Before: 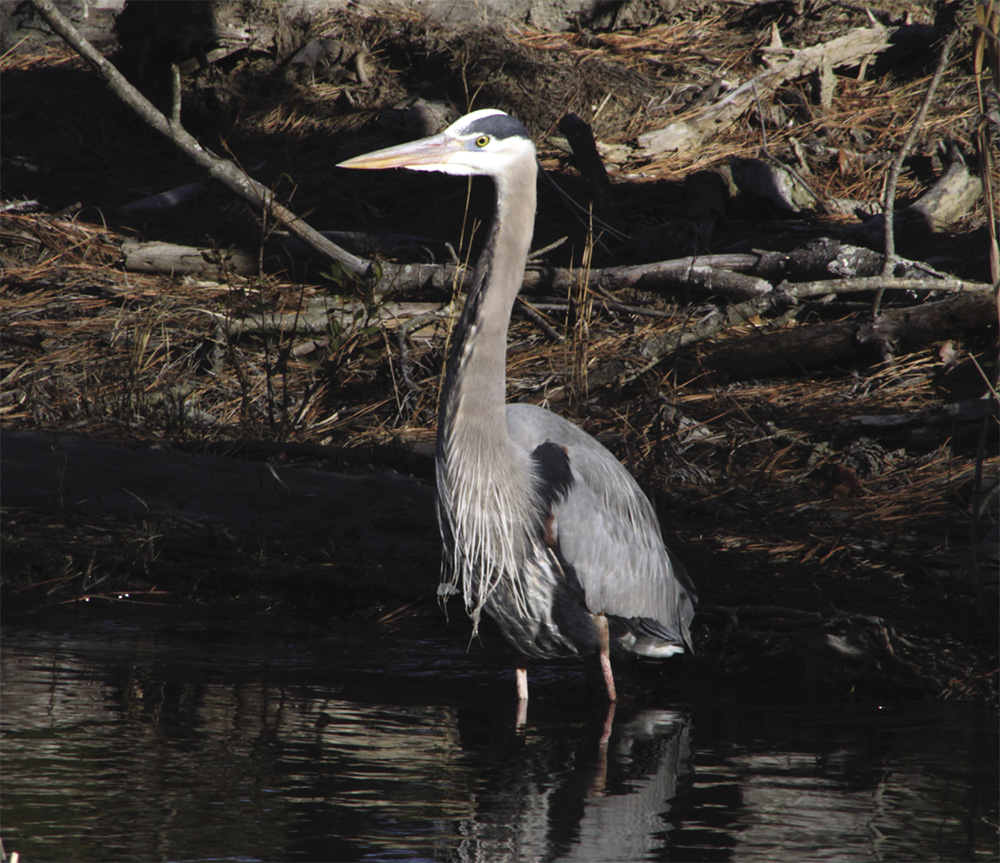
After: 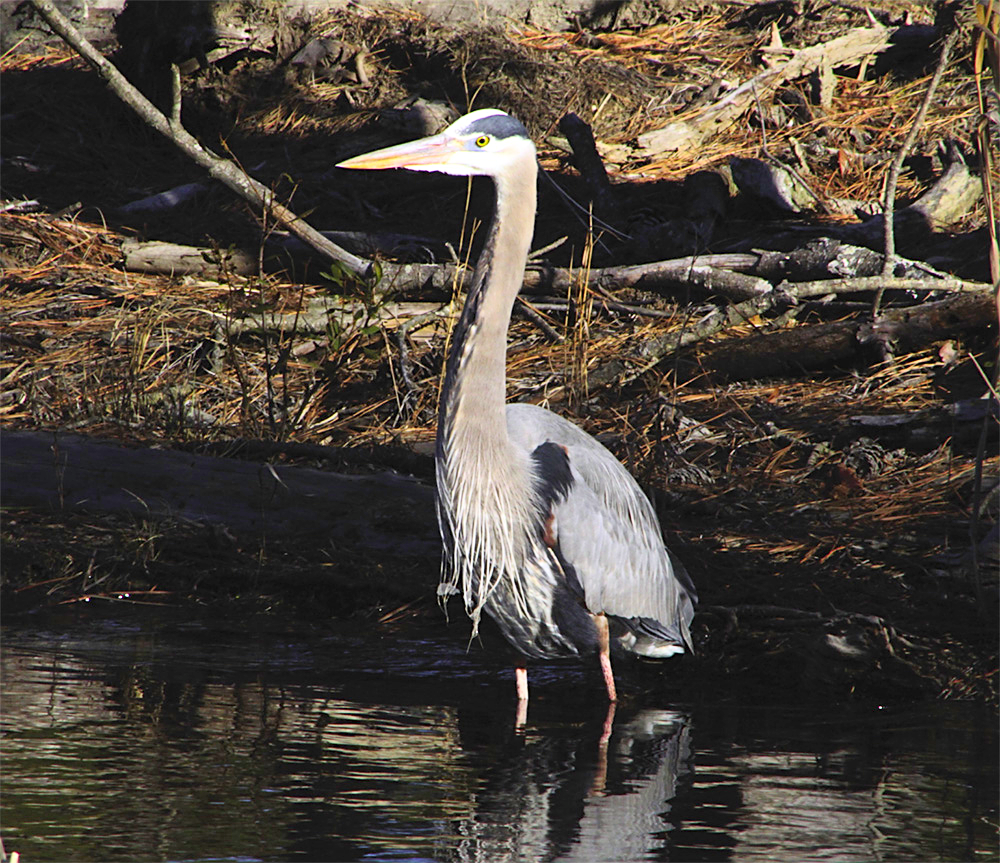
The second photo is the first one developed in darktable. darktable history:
sharpen: on, module defaults
contrast brightness saturation: contrast 0.2, brightness 0.193, saturation 0.808
